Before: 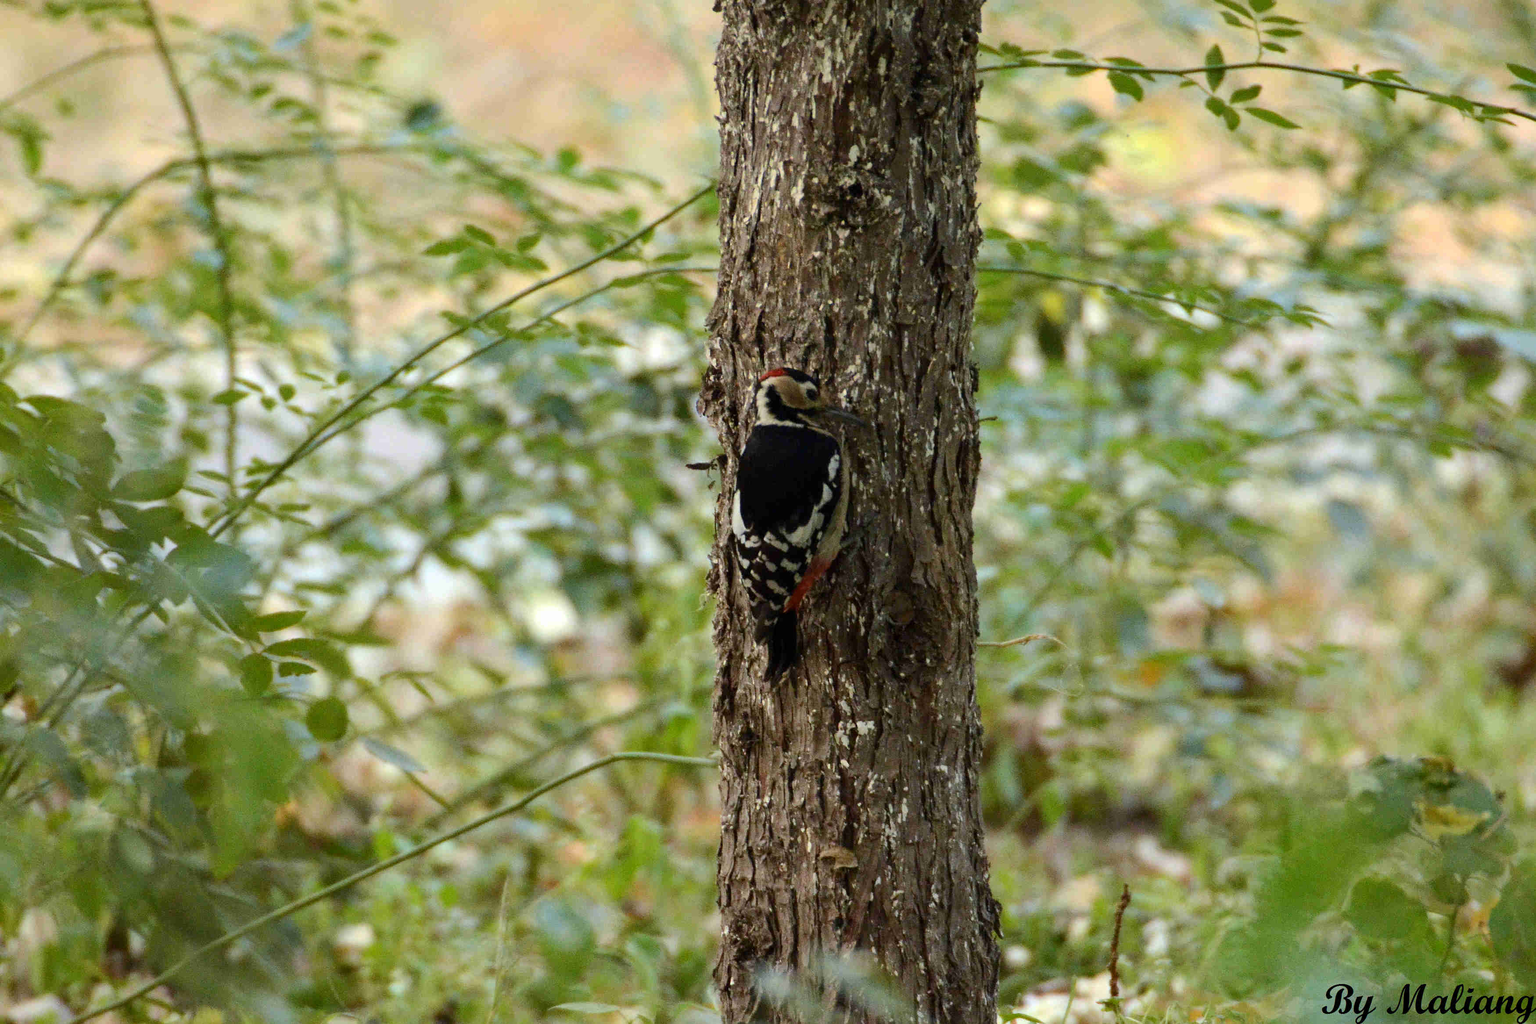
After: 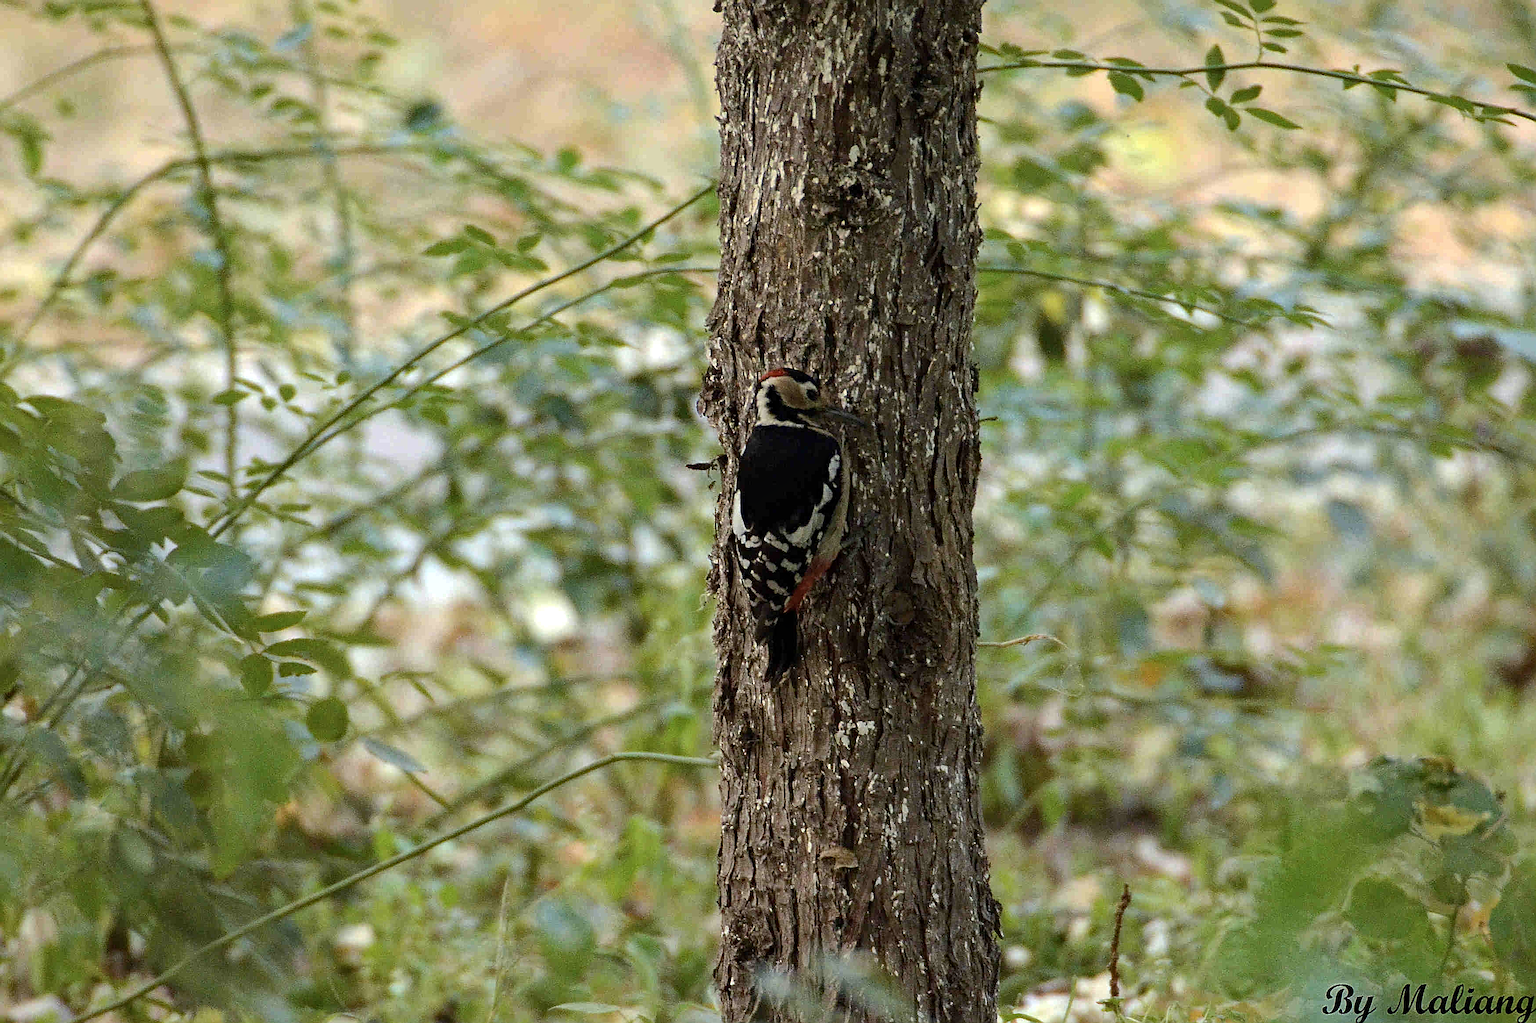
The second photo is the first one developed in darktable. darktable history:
sharpen: radius 1.681, amount 1.28
color correction: highlights b* 0.048, saturation 0.821
haze removal: compatibility mode true, adaptive false
local contrast: mode bilateral grid, contrast 9, coarseness 25, detail 115%, midtone range 0.2
